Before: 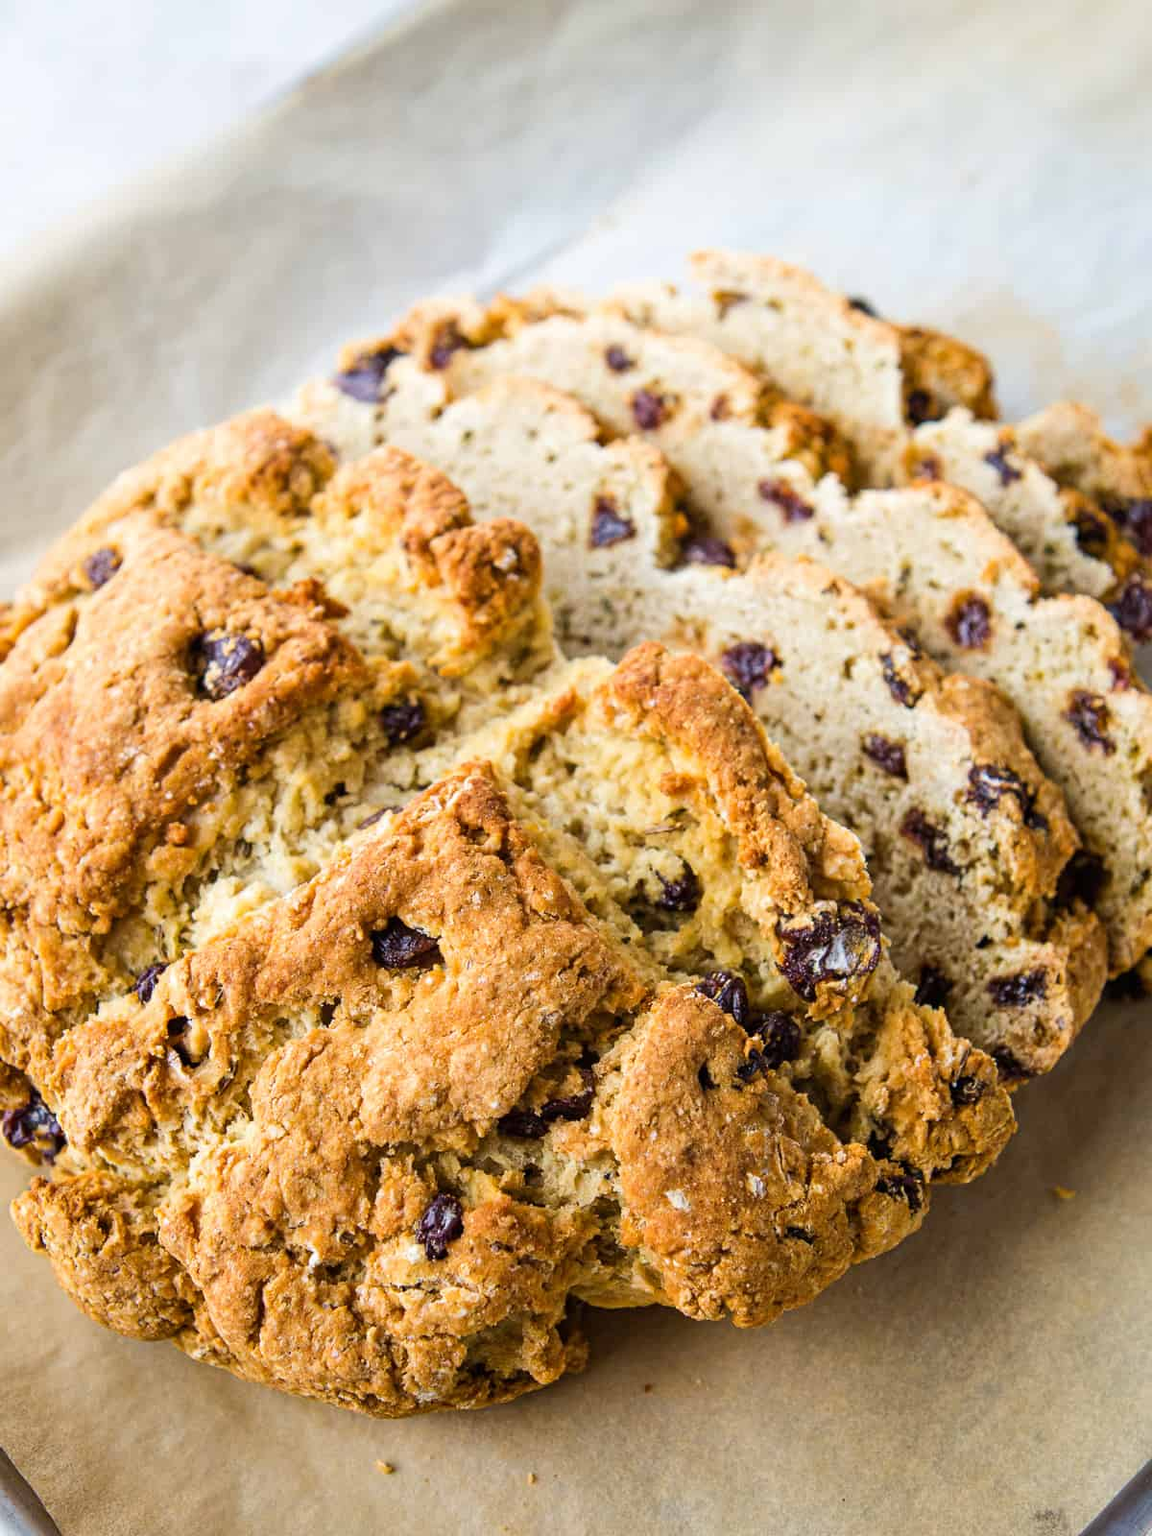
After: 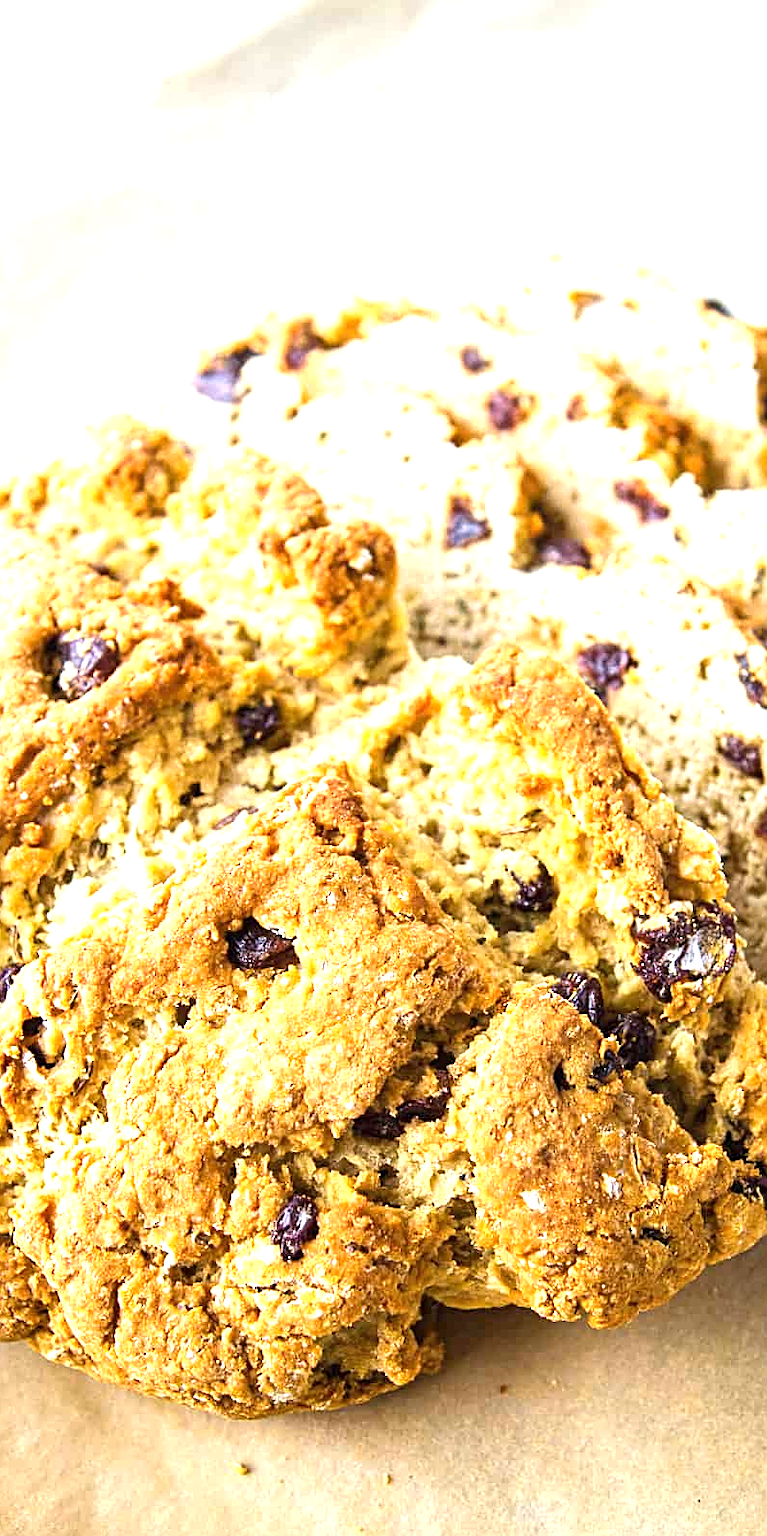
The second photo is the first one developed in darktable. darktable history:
exposure: black level correction 0, exposure 1.1 EV, compensate highlight preservation false
crop and rotate: left 12.648%, right 20.685%
sharpen: on, module defaults
